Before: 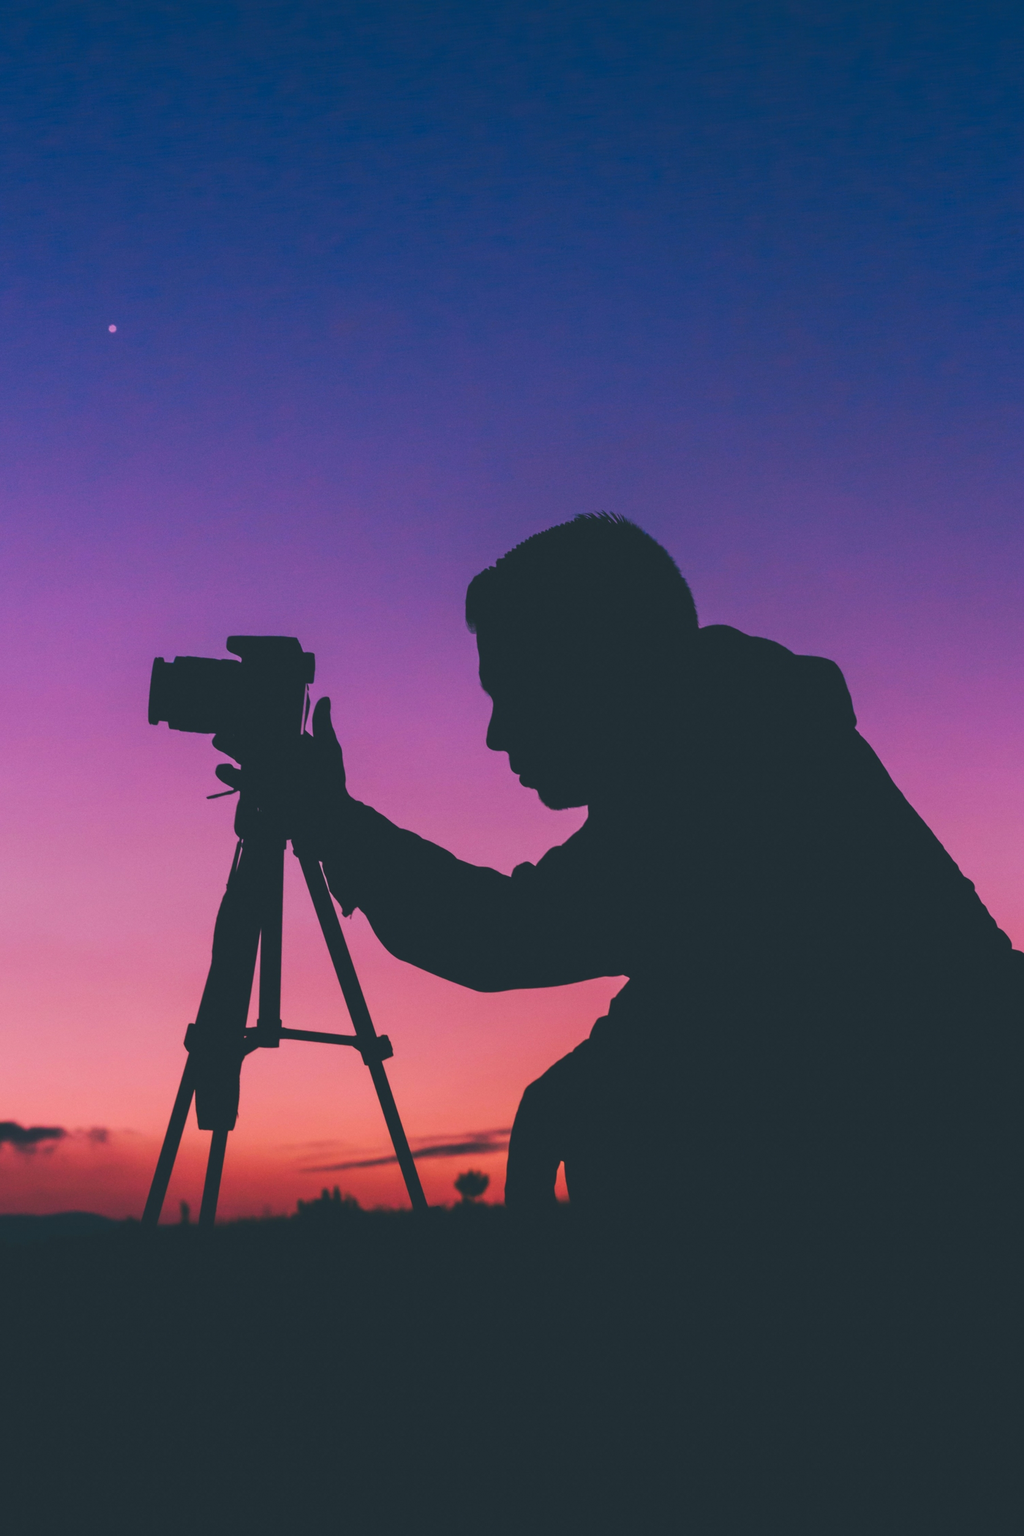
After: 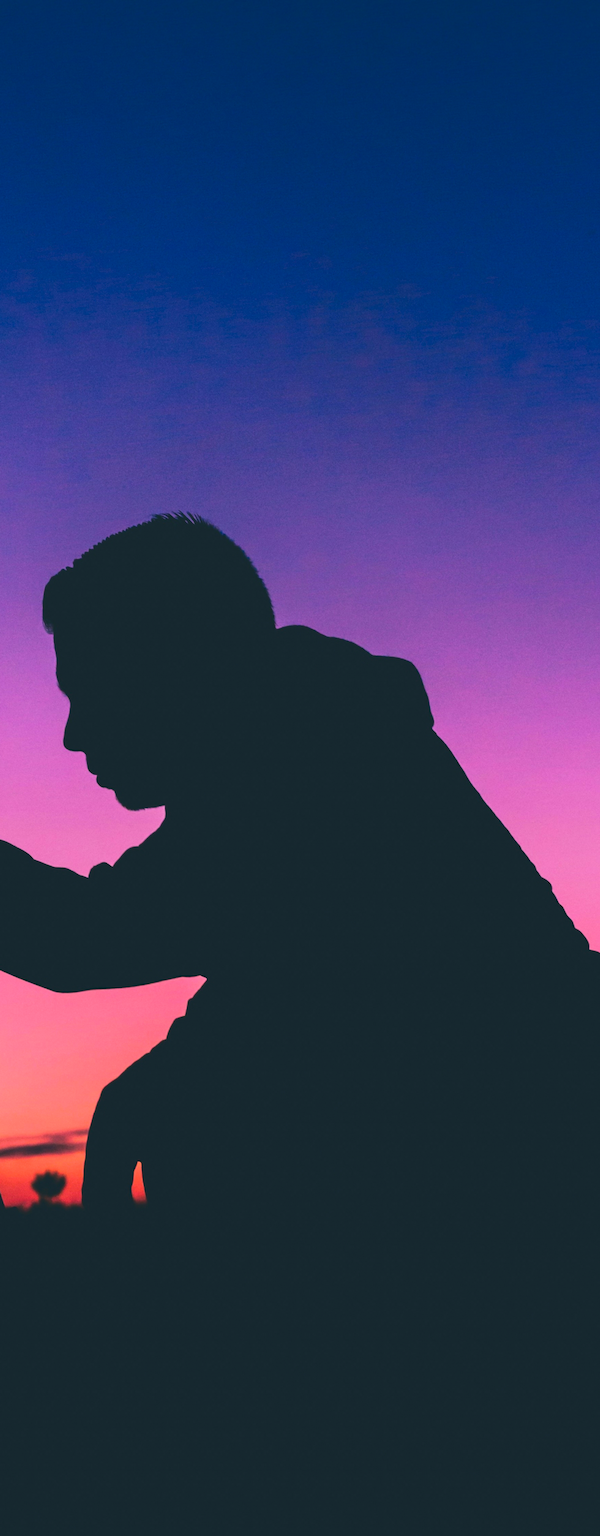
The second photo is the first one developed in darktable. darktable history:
tone curve: curves: ch0 [(0, 0) (0.003, 0.054) (0.011, 0.057) (0.025, 0.056) (0.044, 0.062) (0.069, 0.071) (0.1, 0.088) (0.136, 0.111) (0.177, 0.146) (0.224, 0.19) (0.277, 0.261) (0.335, 0.363) (0.399, 0.458) (0.468, 0.562) (0.543, 0.653) (0.623, 0.725) (0.709, 0.801) (0.801, 0.853) (0.898, 0.915) (1, 1)], color space Lab, independent channels, preserve colors none
crop: left 41.375%
color balance rgb: perceptual saturation grading › global saturation 35.299%
